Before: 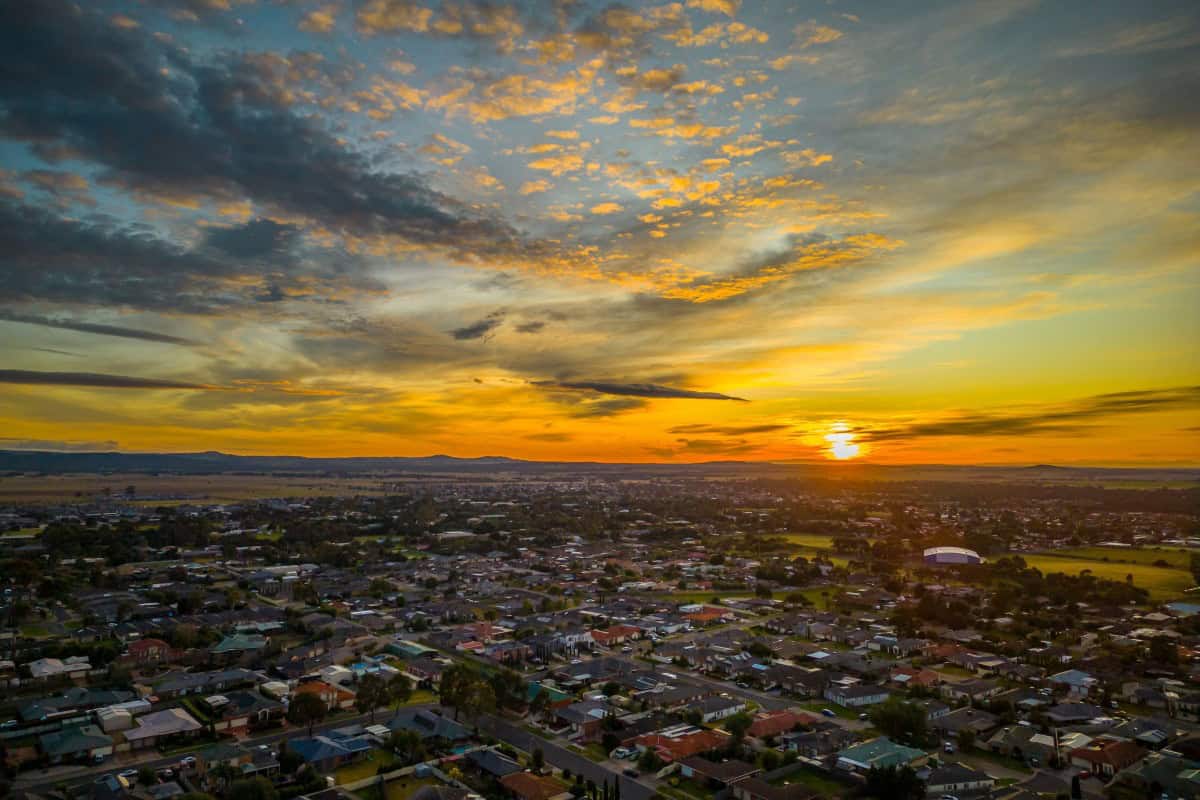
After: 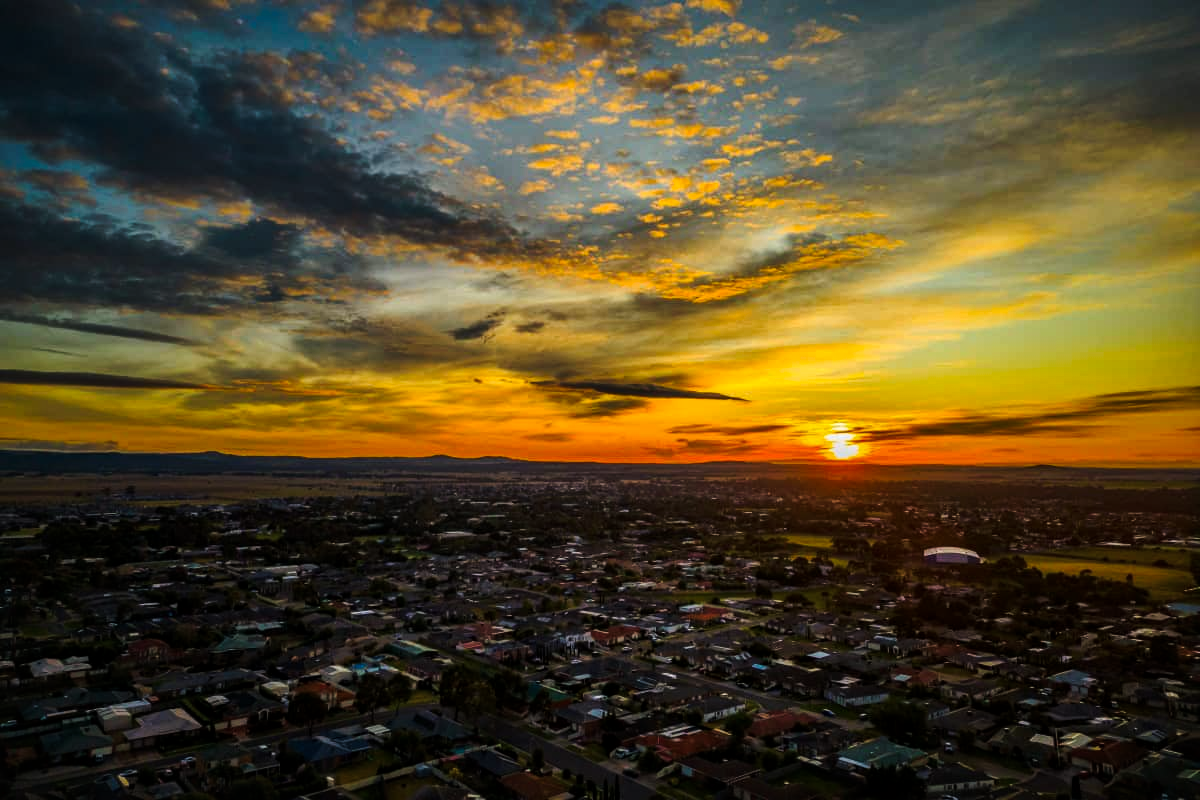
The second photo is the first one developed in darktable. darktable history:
tone curve: curves: ch0 [(0, 0) (0.003, 0.006) (0.011, 0.007) (0.025, 0.01) (0.044, 0.015) (0.069, 0.023) (0.1, 0.031) (0.136, 0.045) (0.177, 0.066) (0.224, 0.098) (0.277, 0.139) (0.335, 0.194) (0.399, 0.254) (0.468, 0.346) (0.543, 0.45) (0.623, 0.56) (0.709, 0.667) (0.801, 0.78) (0.898, 0.891) (1, 1)], preserve colors none
local contrast: mode bilateral grid, contrast 20, coarseness 50, detail 120%, midtone range 0.2
